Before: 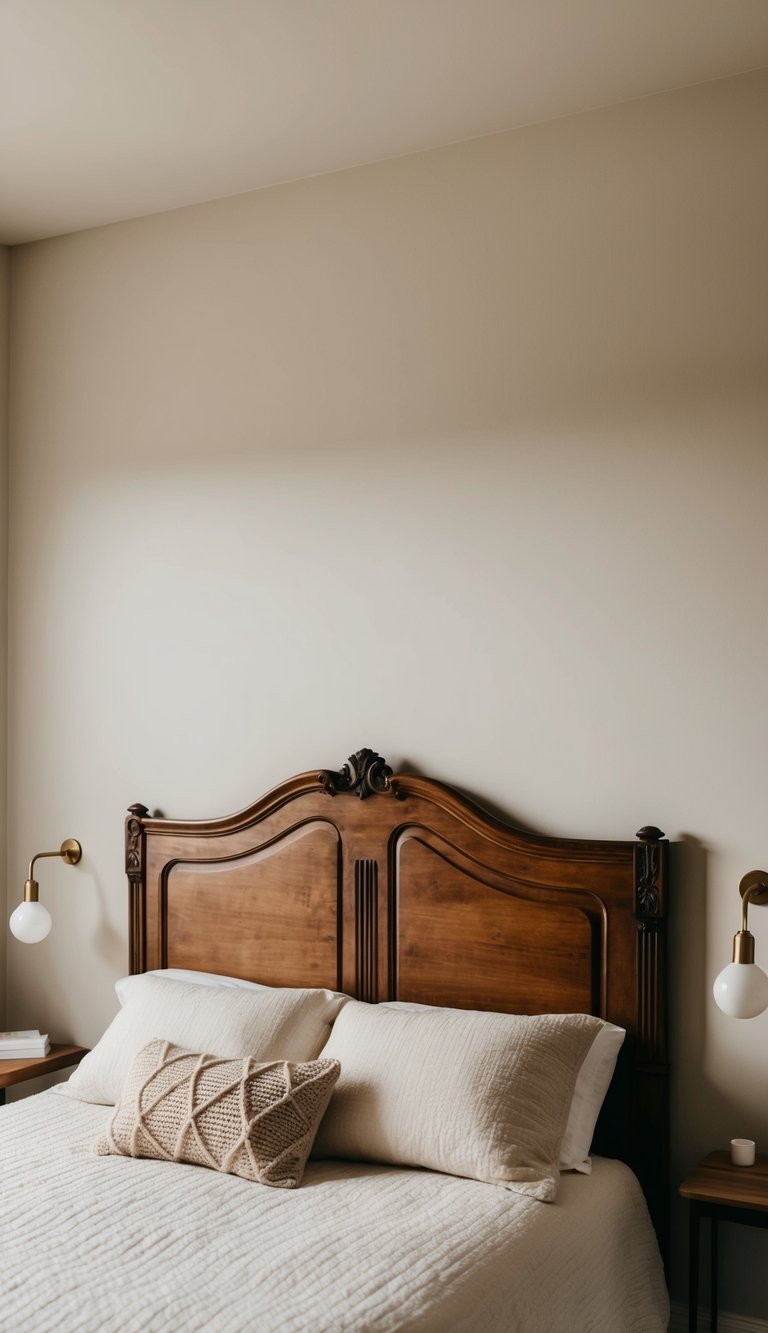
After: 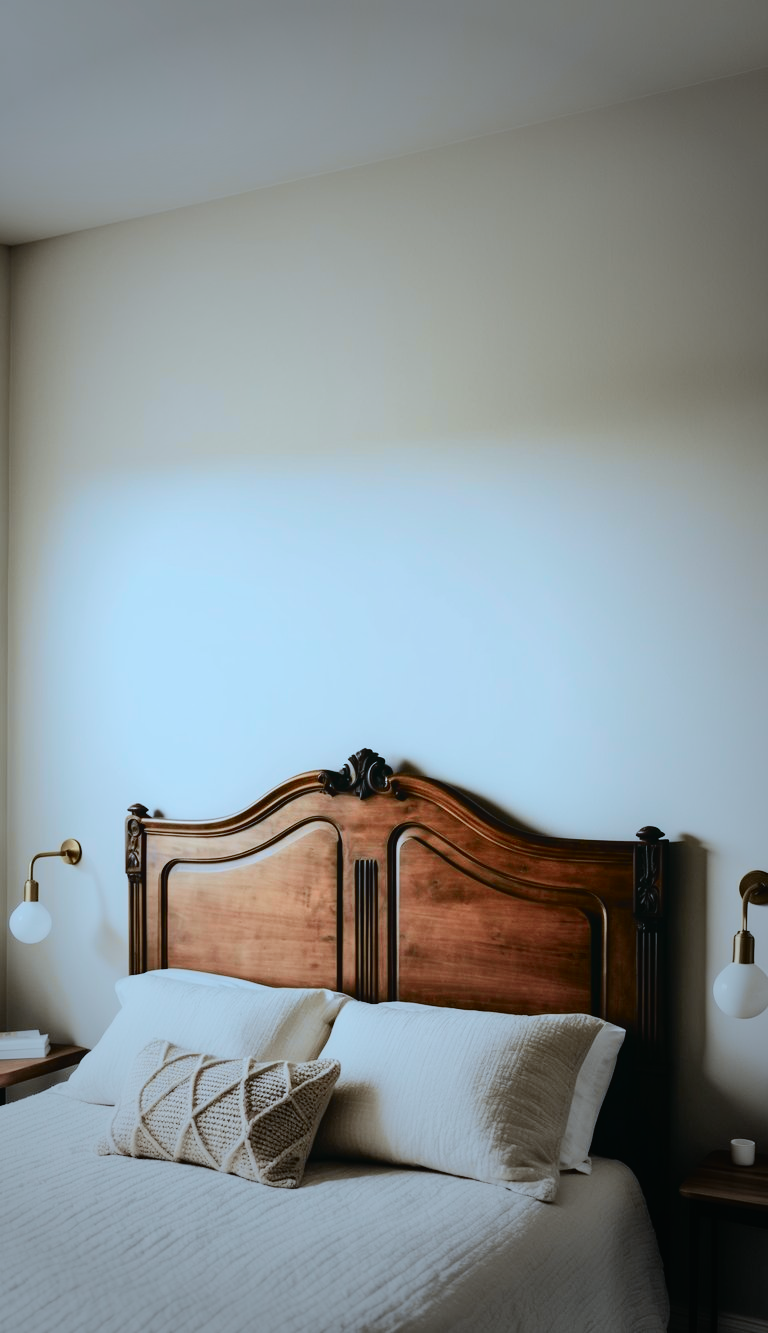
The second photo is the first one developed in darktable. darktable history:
bloom: size 9%, threshold 100%, strength 7%
vignetting: fall-off start 33.76%, fall-off radius 64.94%, brightness -0.575, center (-0.12, -0.002), width/height ratio 0.959
tone curve: curves: ch0 [(0, 0.022) (0.114, 0.083) (0.281, 0.315) (0.447, 0.557) (0.588, 0.711) (0.786, 0.839) (0.999, 0.949)]; ch1 [(0, 0) (0.389, 0.352) (0.458, 0.433) (0.486, 0.474) (0.509, 0.505) (0.535, 0.53) (0.555, 0.557) (0.586, 0.622) (0.677, 0.724) (1, 1)]; ch2 [(0, 0) (0.369, 0.388) (0.449, 0.431) (0.501, 0.5) (0.528, 0.52) (0.561, 0.59) (0.697, 0.721) (1, 1)], color space Lab, independent channels, preserve colors none
color correction: highlights a* -9.35, highlights b* -23.15
